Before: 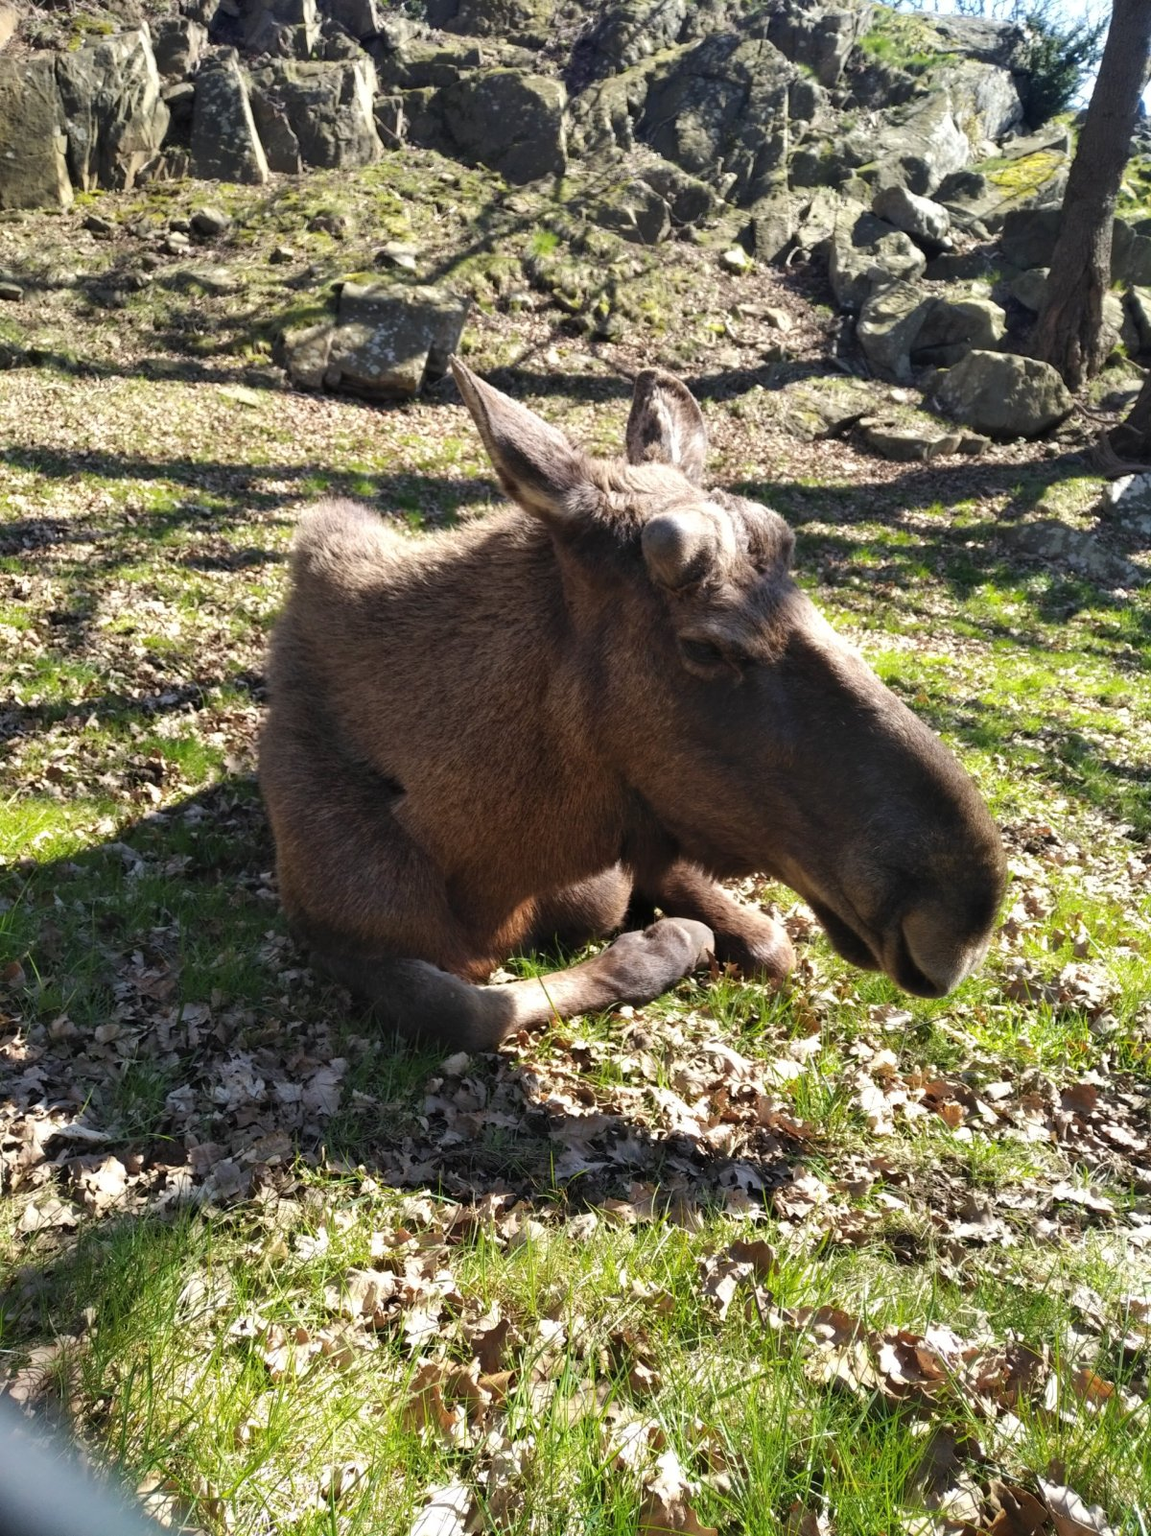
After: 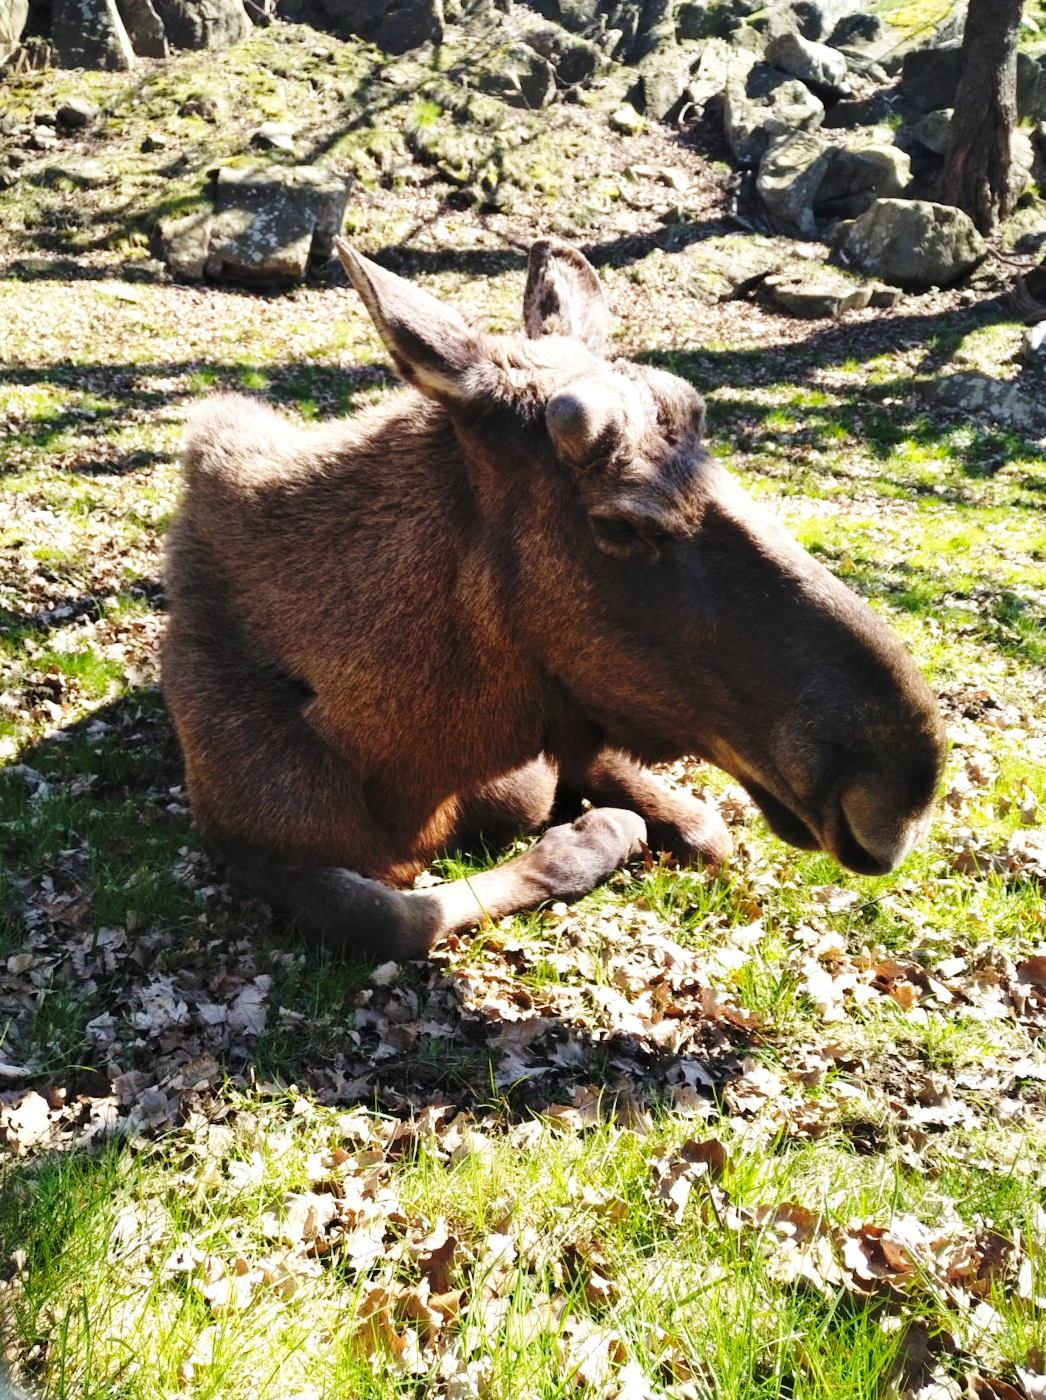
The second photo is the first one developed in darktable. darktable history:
base curve: curves: ch0 [(0, 0) (0.036, 0.037) (0.121, 0.228) (0.46, 0.76) (0.859, 0.983) (1, 1)], preserve colors none
crop and rotate: angle 3.43°, left 5.965%, top 5.715%
